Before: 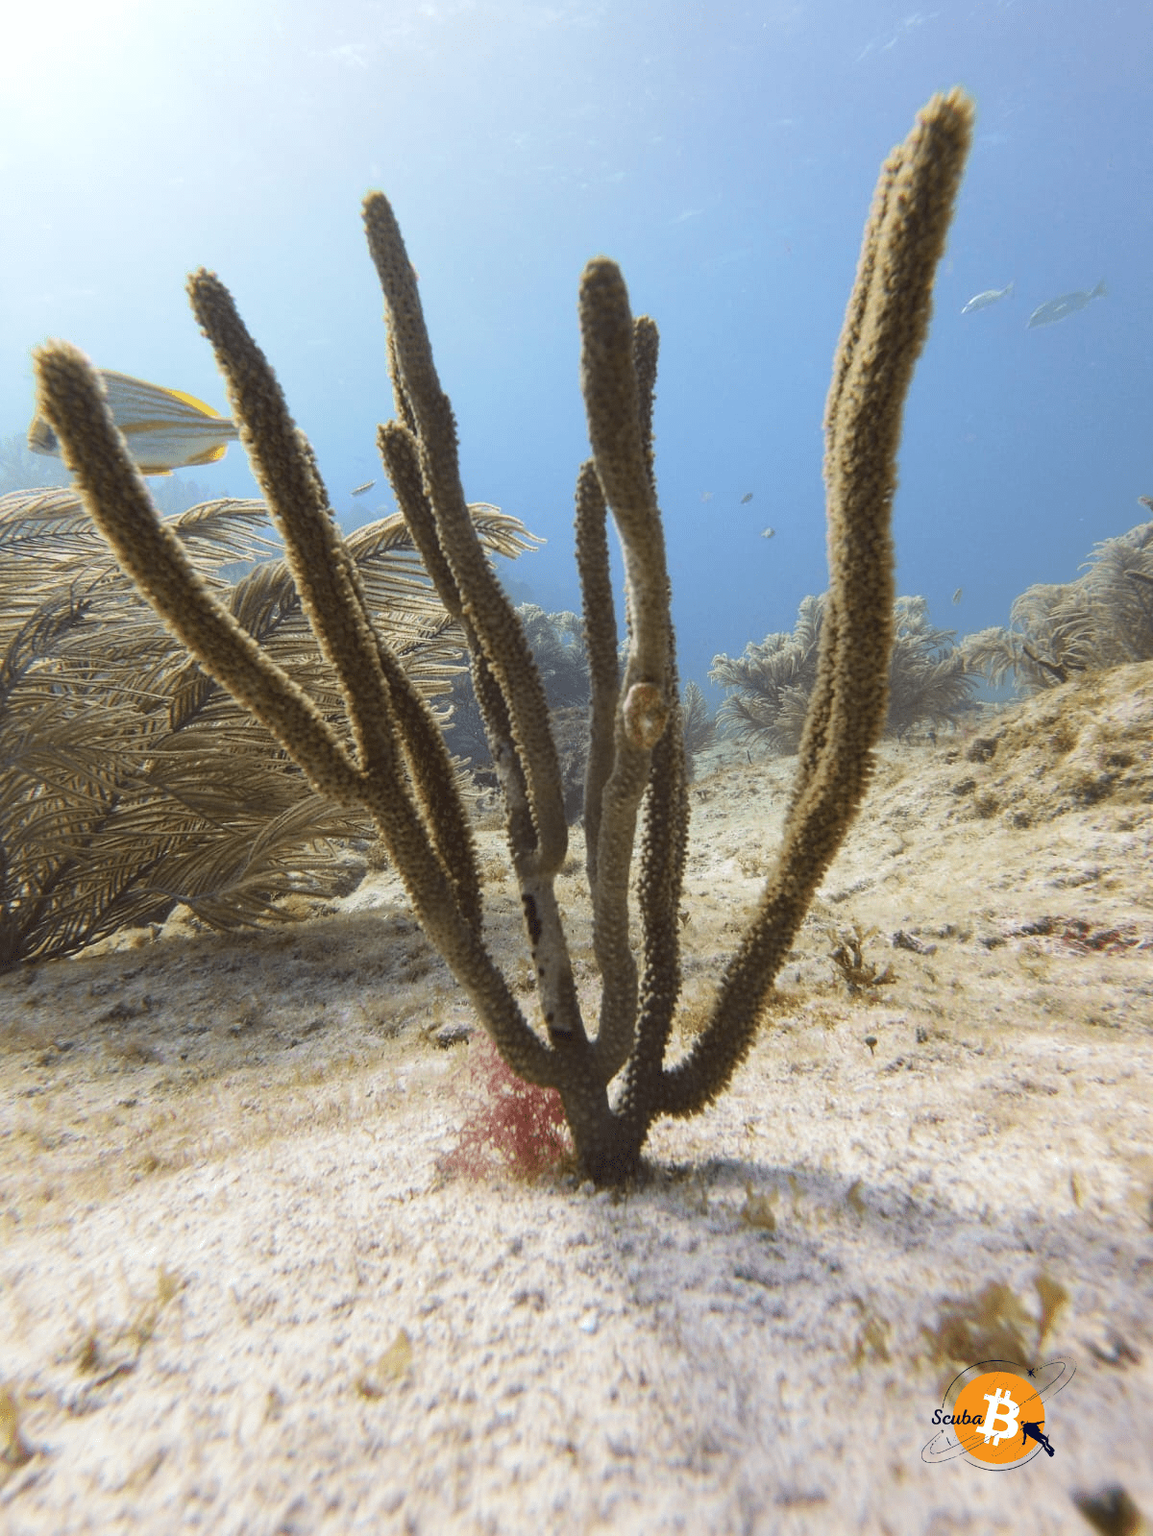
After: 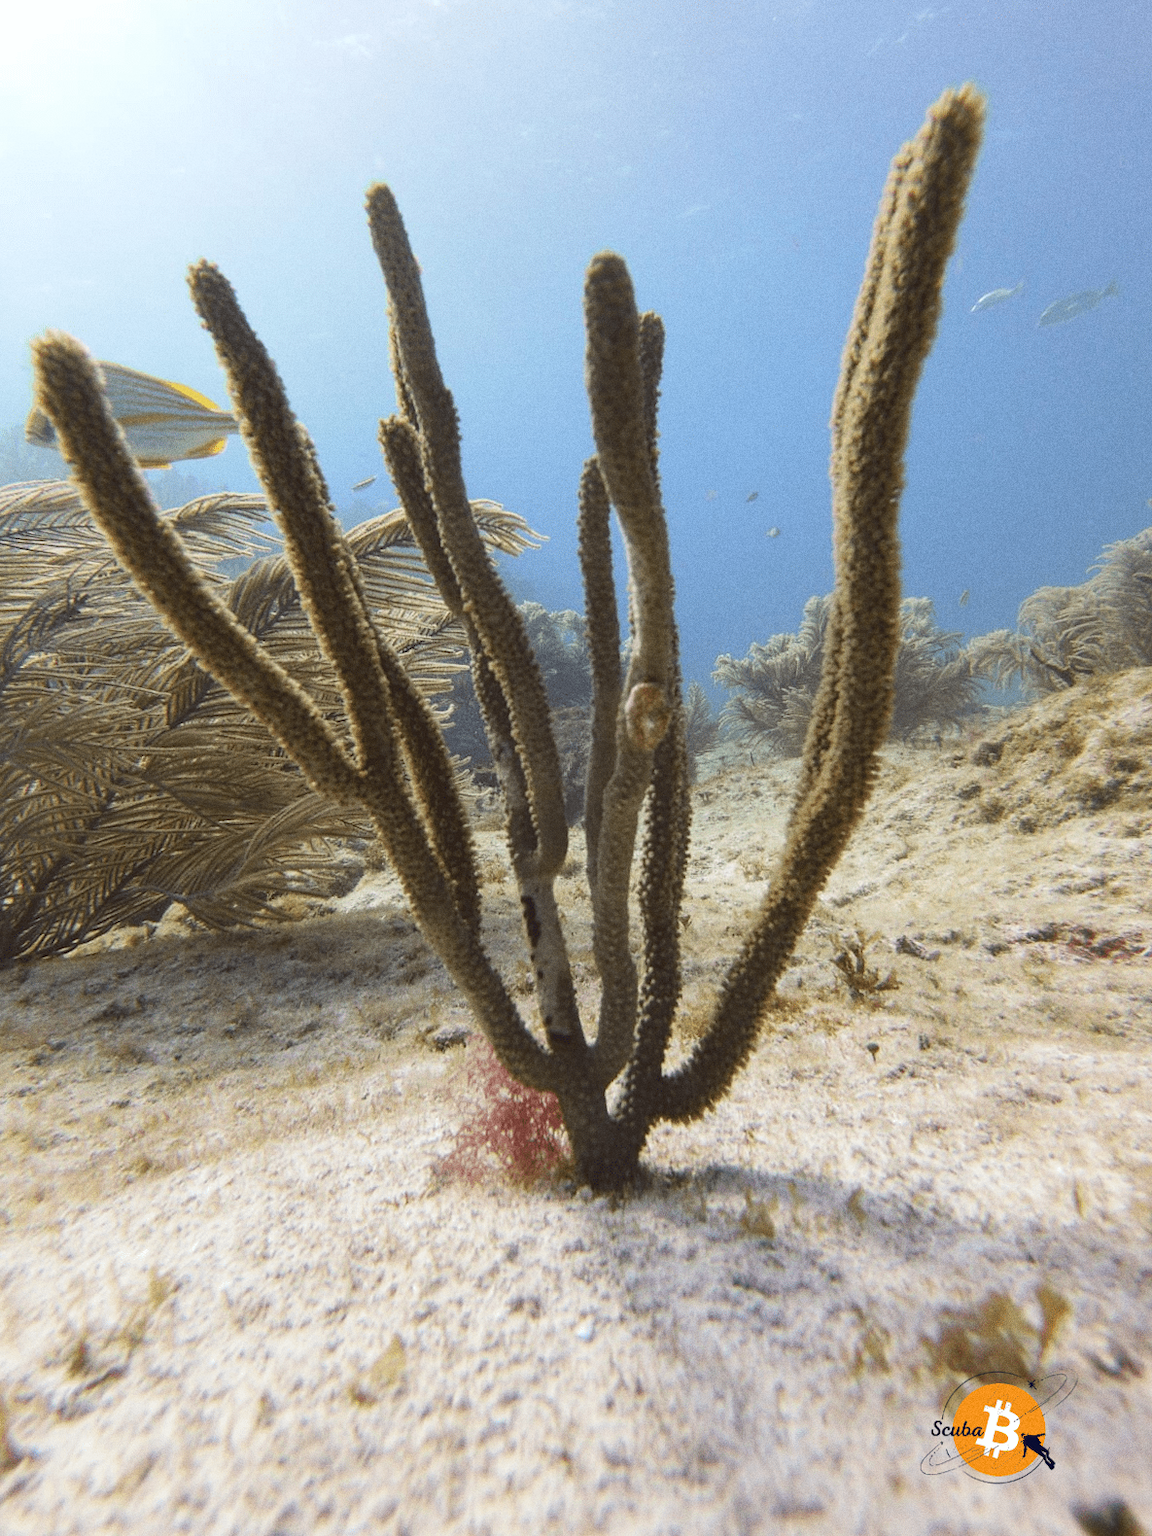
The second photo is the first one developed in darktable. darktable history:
grain: on, module defaults
crop and rotate: angle -0.5°
